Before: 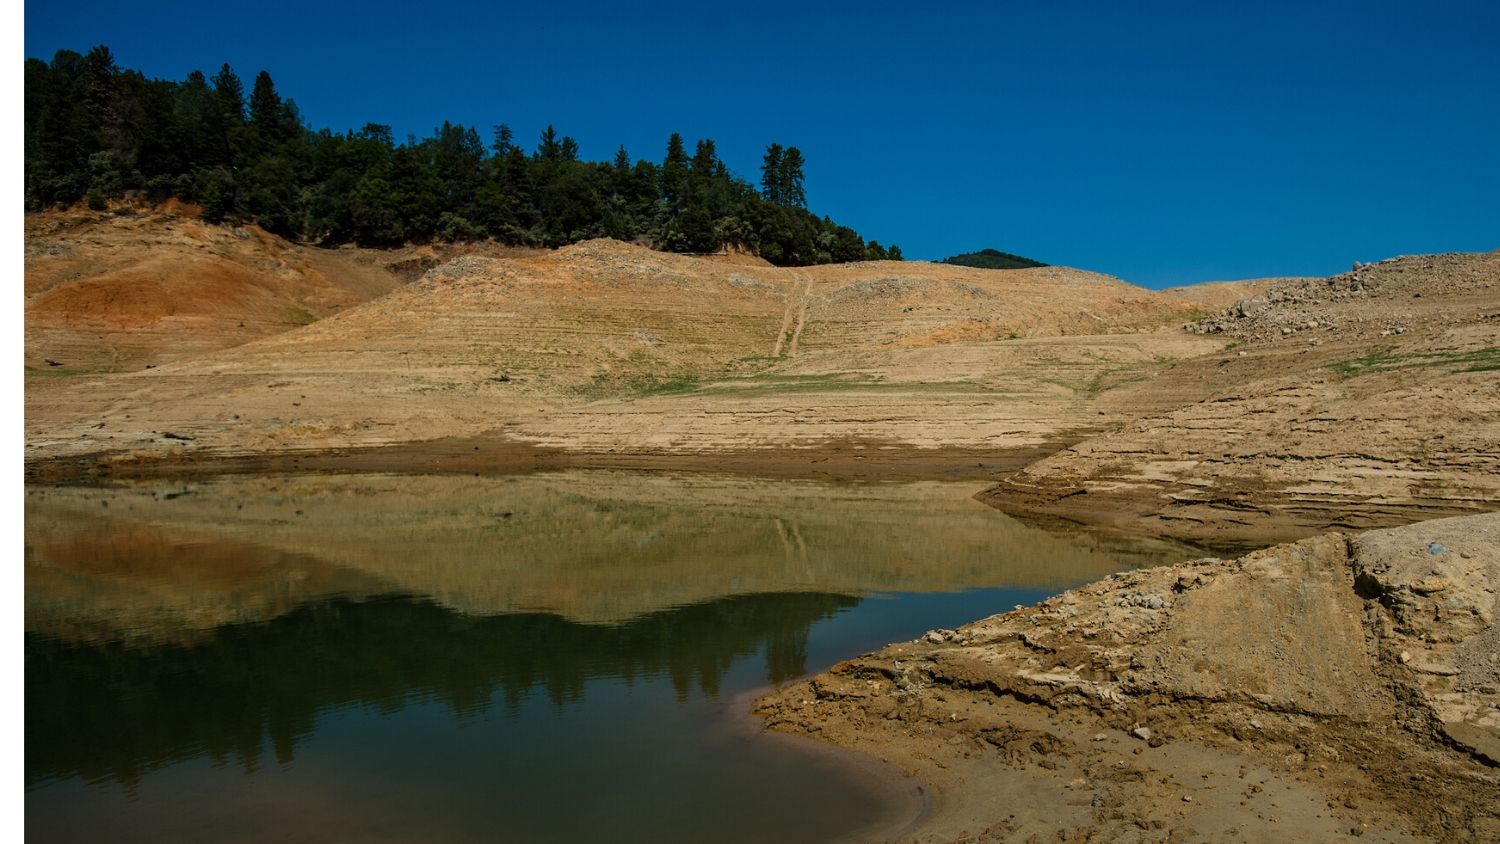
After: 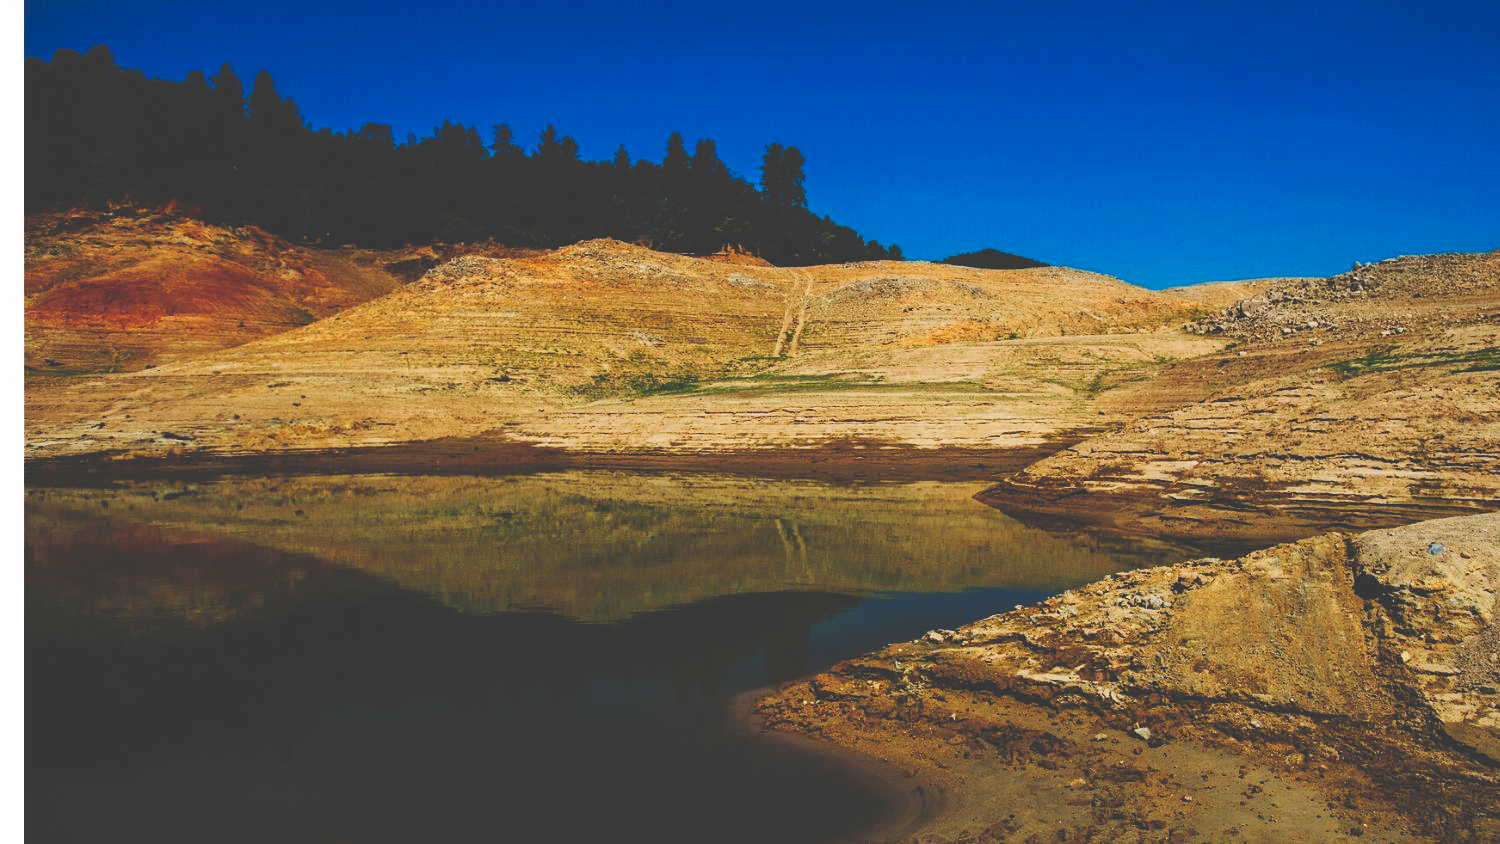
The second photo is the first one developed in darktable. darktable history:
white balance: red 1.009, blue 1.027
contrast brightness saturation: contrast -0.02, brightness -0.01, saturation 0.03
tone curve: curves: ch0 [(0, 0) (0.003, 0.231) (0.011, 0.231) (0.025, 0.231) (0.044, 0.231) (0.069, 0.231) (0.1, 0.234) (0.136, 0.239) (0.177, 0.243) (0.224, 0.247) (0.277, 0.265) (0.335, 0.311) (0.399, 0.389) (0.468, 0.507) (0.543, 0.634) (0.623, 0.74) (0.709, 0.83) (0.801, 0.889) (0.898, 0.93) (1, 1)], preserve colors none
